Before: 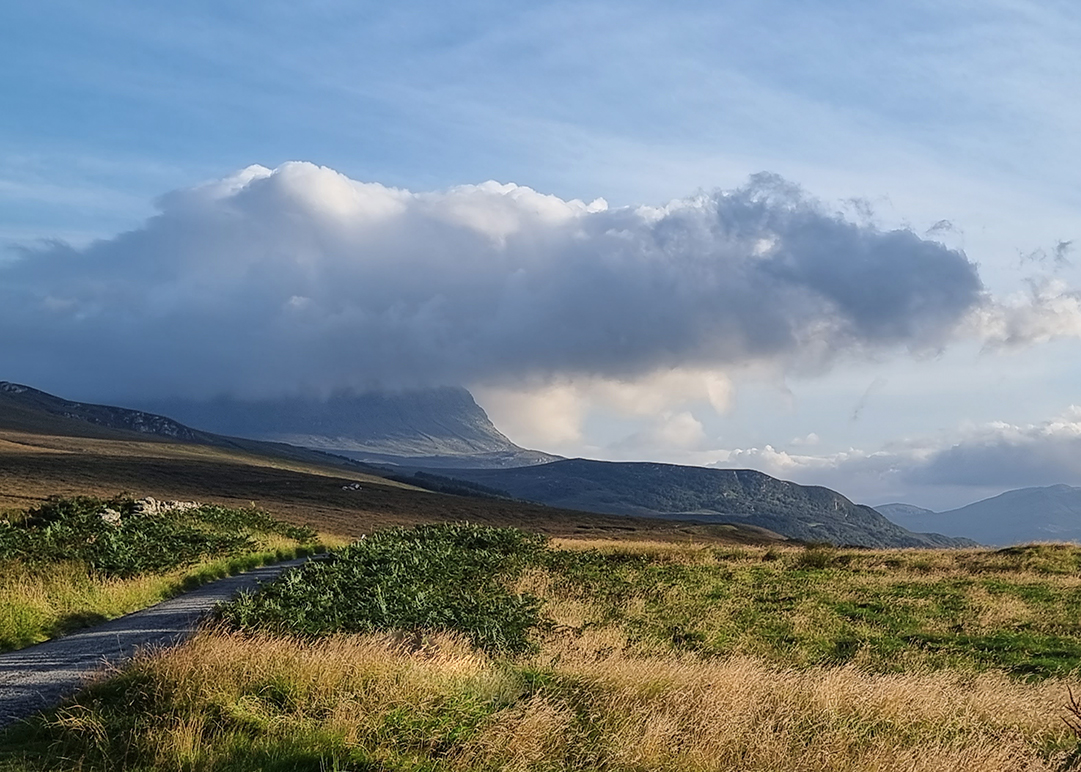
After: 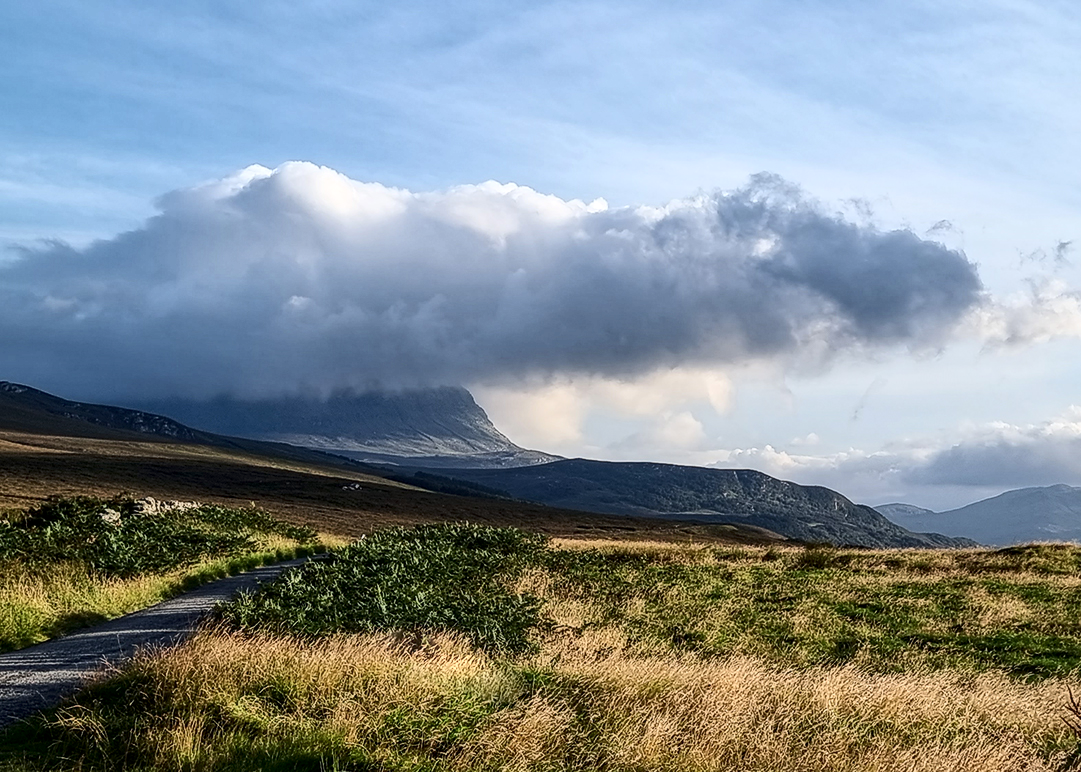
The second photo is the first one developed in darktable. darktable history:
local contrast: on, module defaults
contrast brightness saturation: contrast 0.282
